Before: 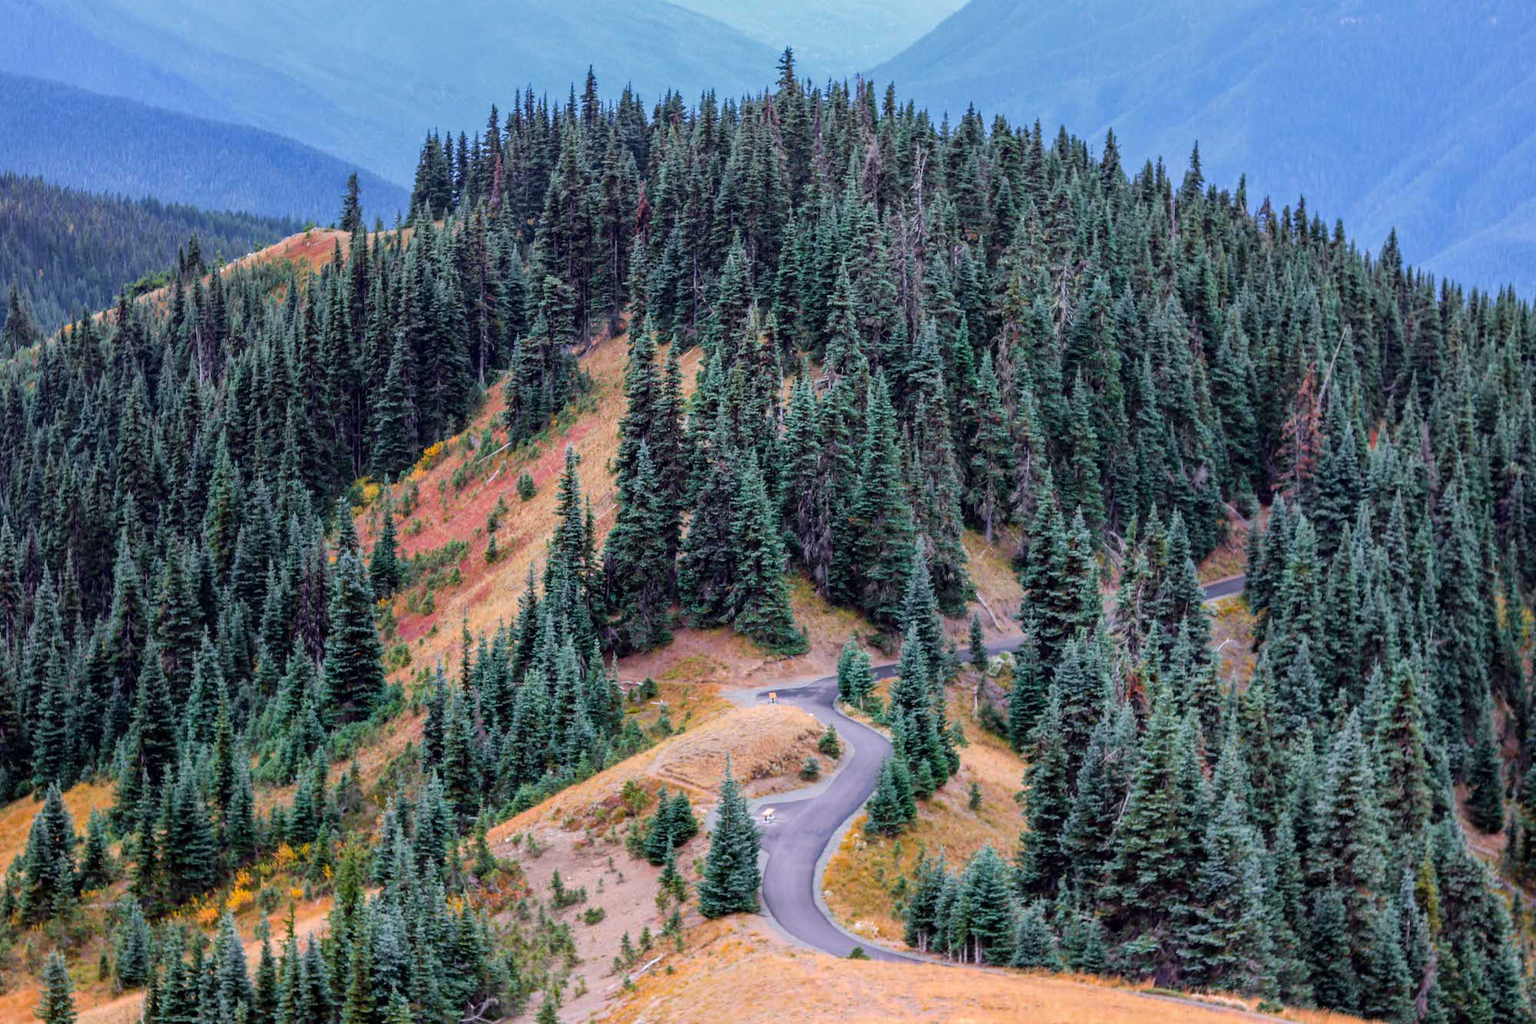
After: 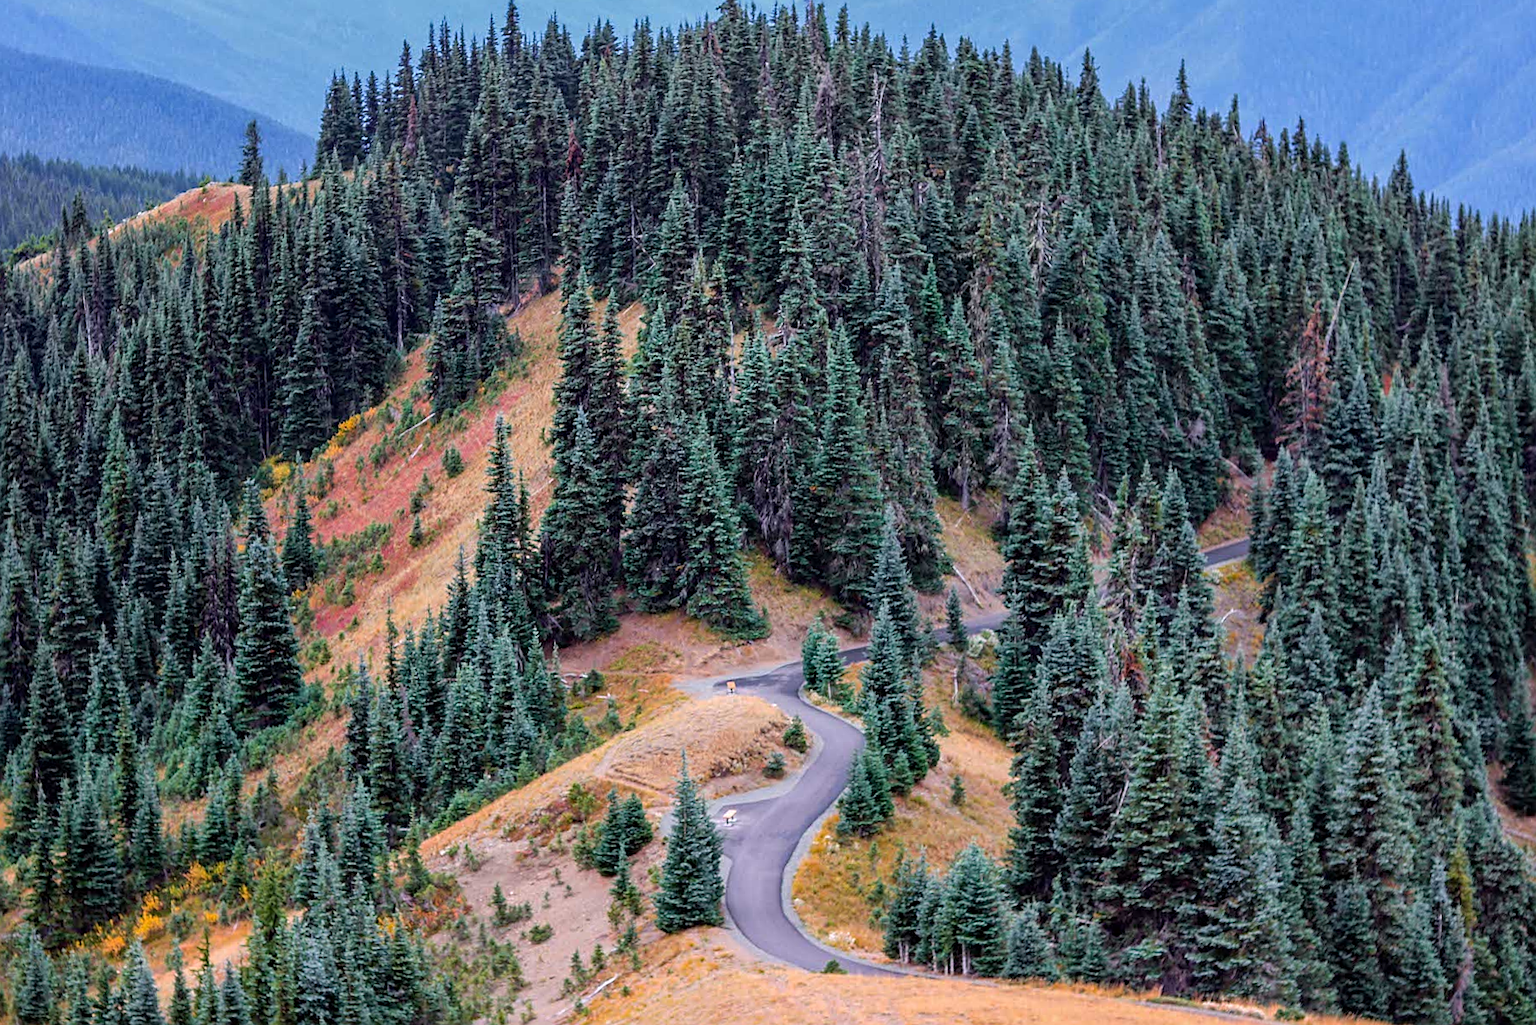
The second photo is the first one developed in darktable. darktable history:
crop and rotate: angle 1.55°, left 5.849%, top 5.684%
sharpen: amount 0.489
